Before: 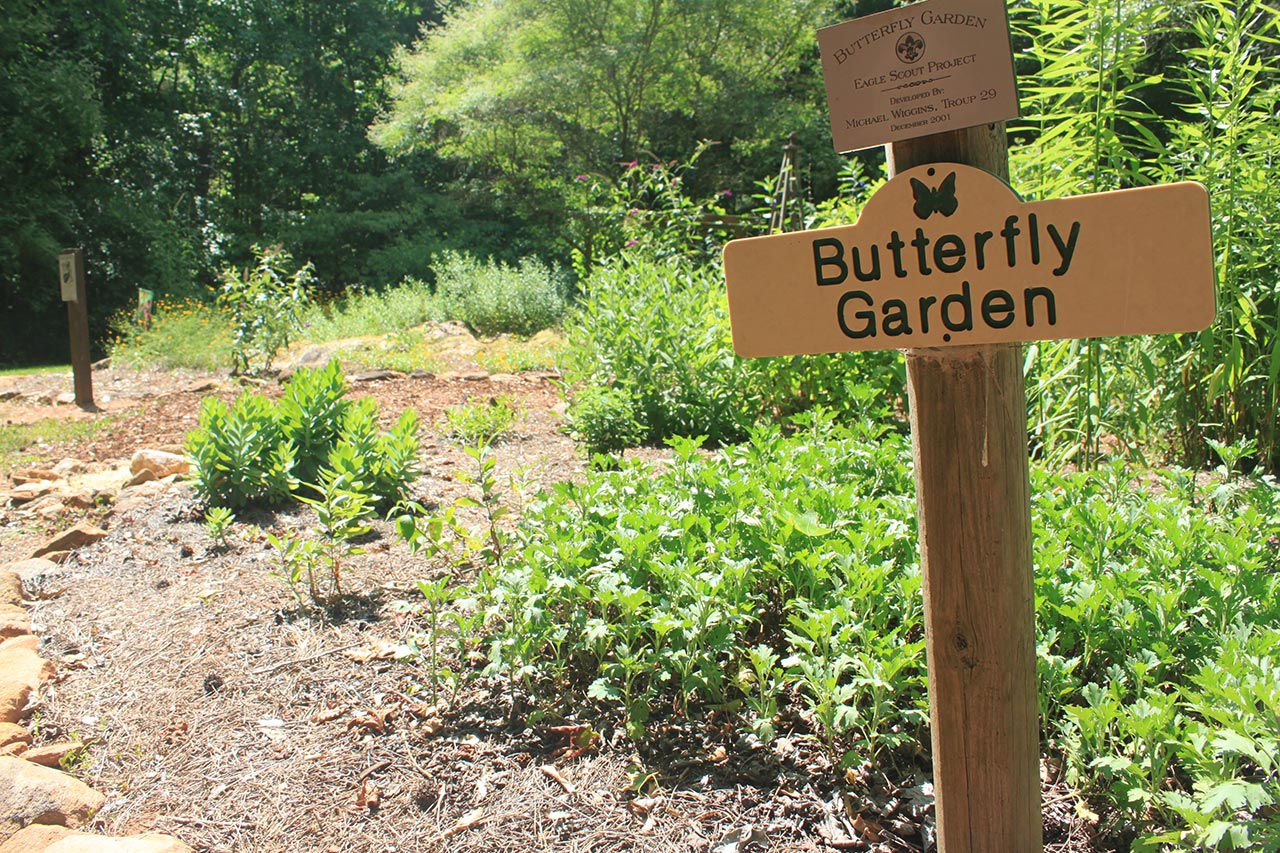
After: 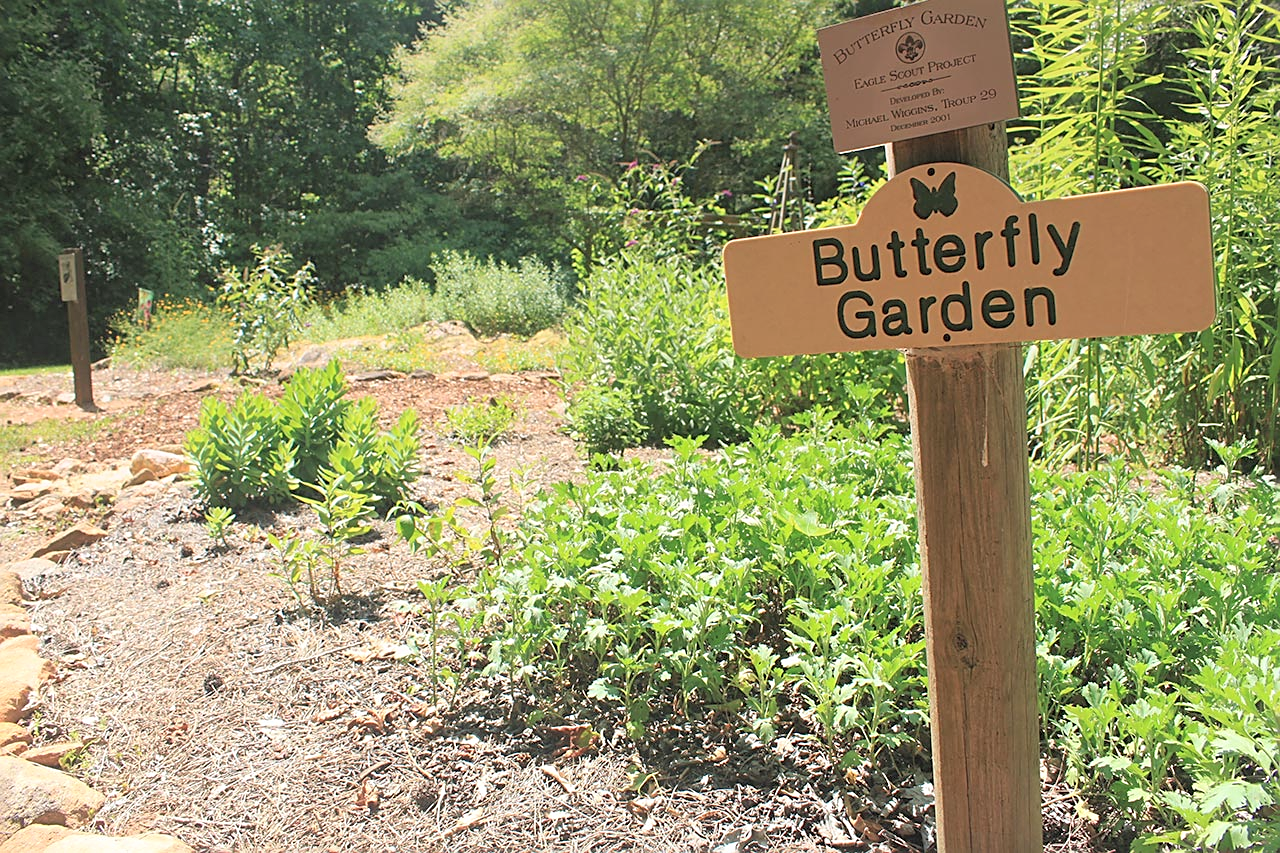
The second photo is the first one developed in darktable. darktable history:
graduated density: density 0.38 EV, hardness 21%, rotation -6.11°, saturation 32%
contrast brightness saturation: brightness 0.15
sharpen: on, module defaults
